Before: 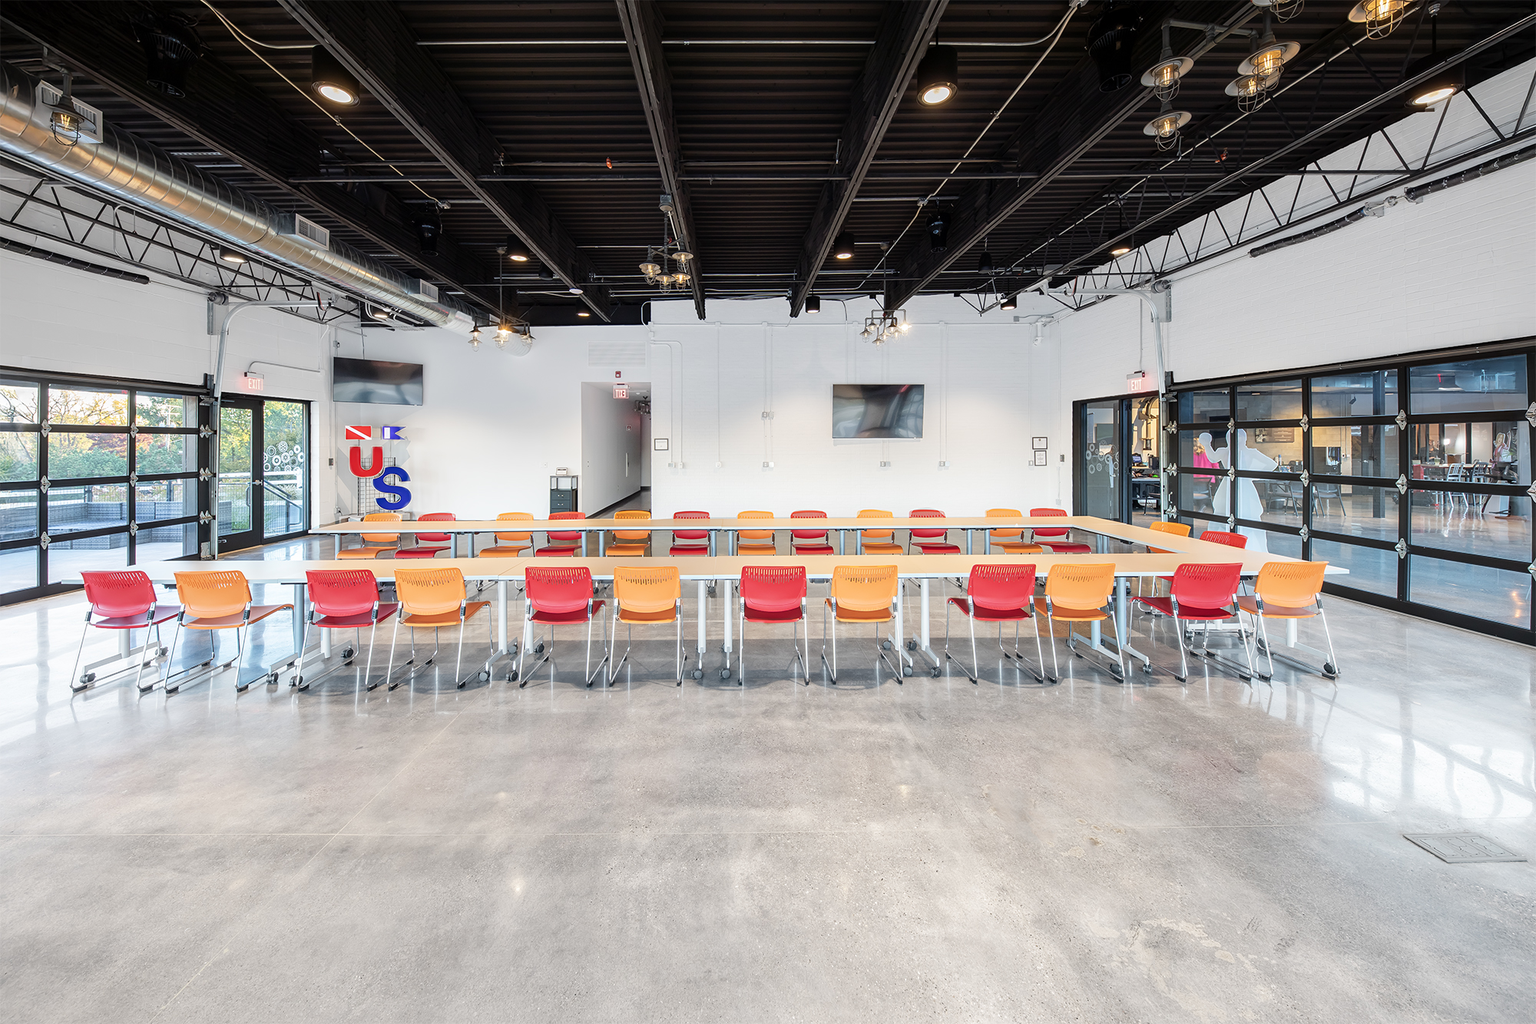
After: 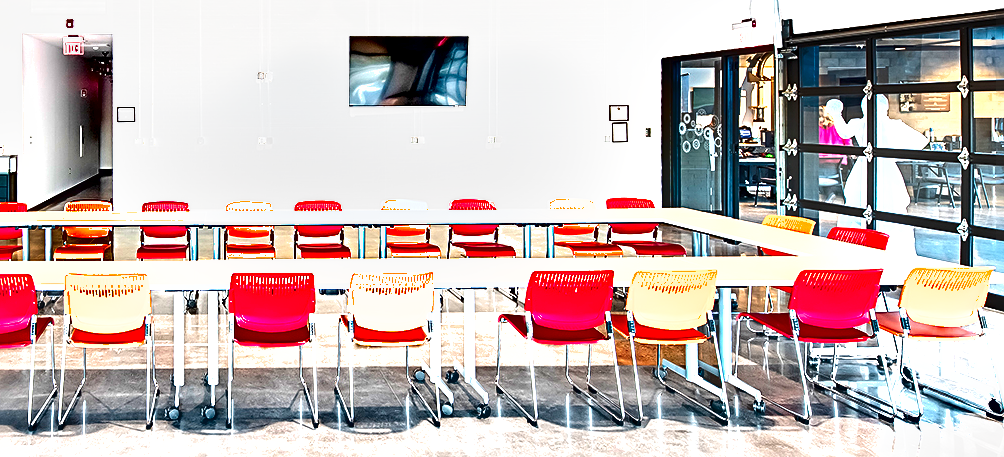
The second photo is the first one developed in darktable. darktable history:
shadows and highlights: shadows 43.73, white point adjustment -1.63, highlights color adjustment 89.51%, soften with gaussian
crop: left 36.757%, top 34.878%, right 13.008%, bottom 30.814%
sharpen: radius 3.121
exposure: black level correction 0, exposure 1.199 EV, compensate exposure bias true, compensate highlight preservation false
